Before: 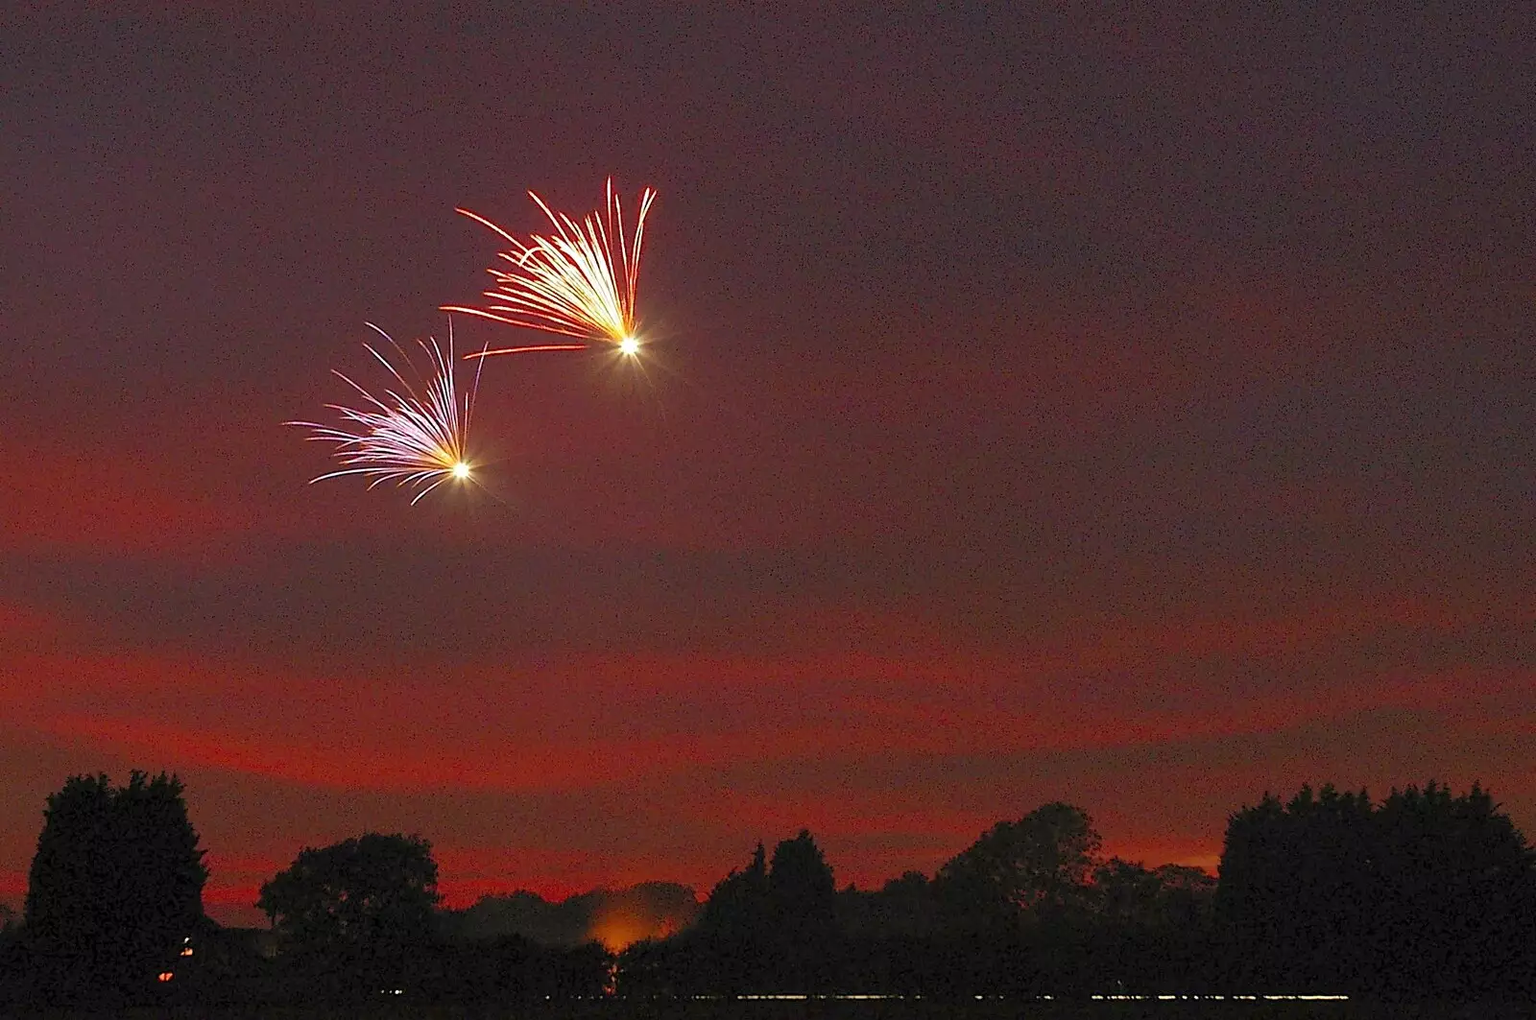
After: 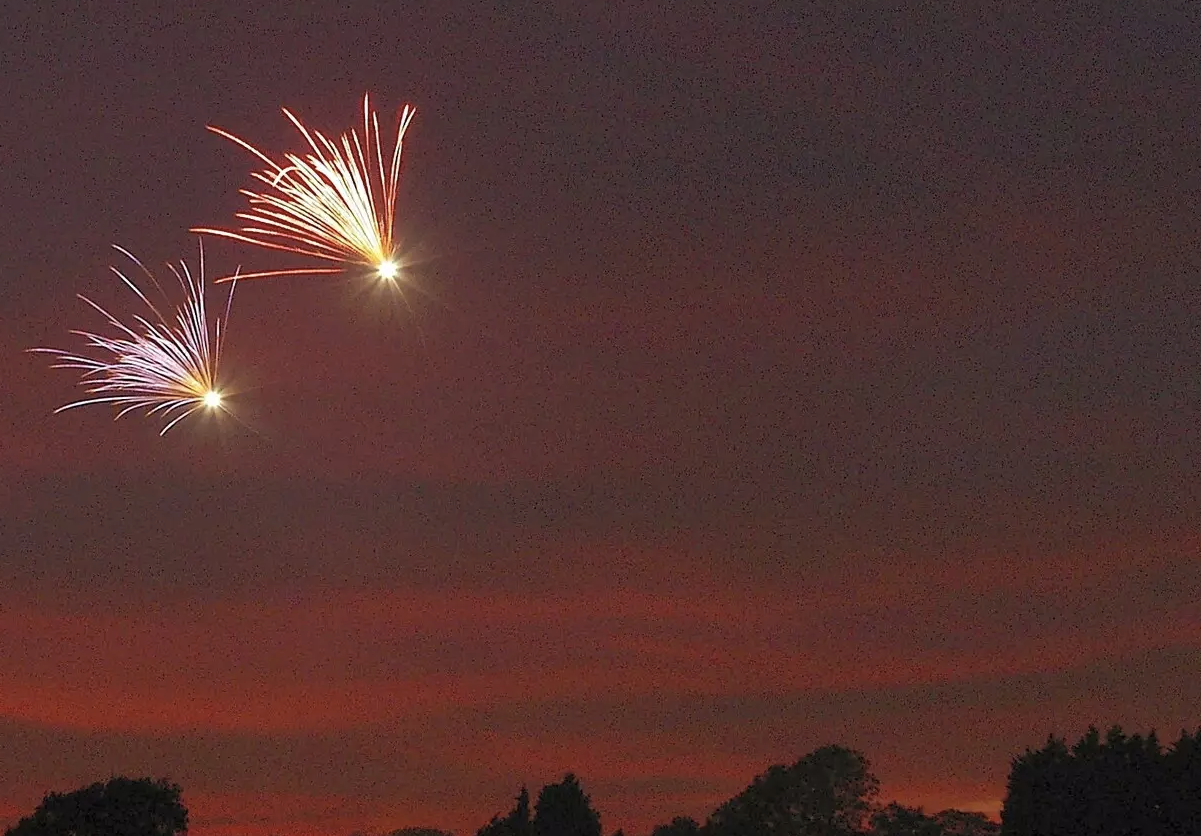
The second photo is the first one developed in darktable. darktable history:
crop: left 16.758%, top 8.608%, right 8.178%, bottom 12.668%
color correction: highlights b* 0.044, saturation 0.777
